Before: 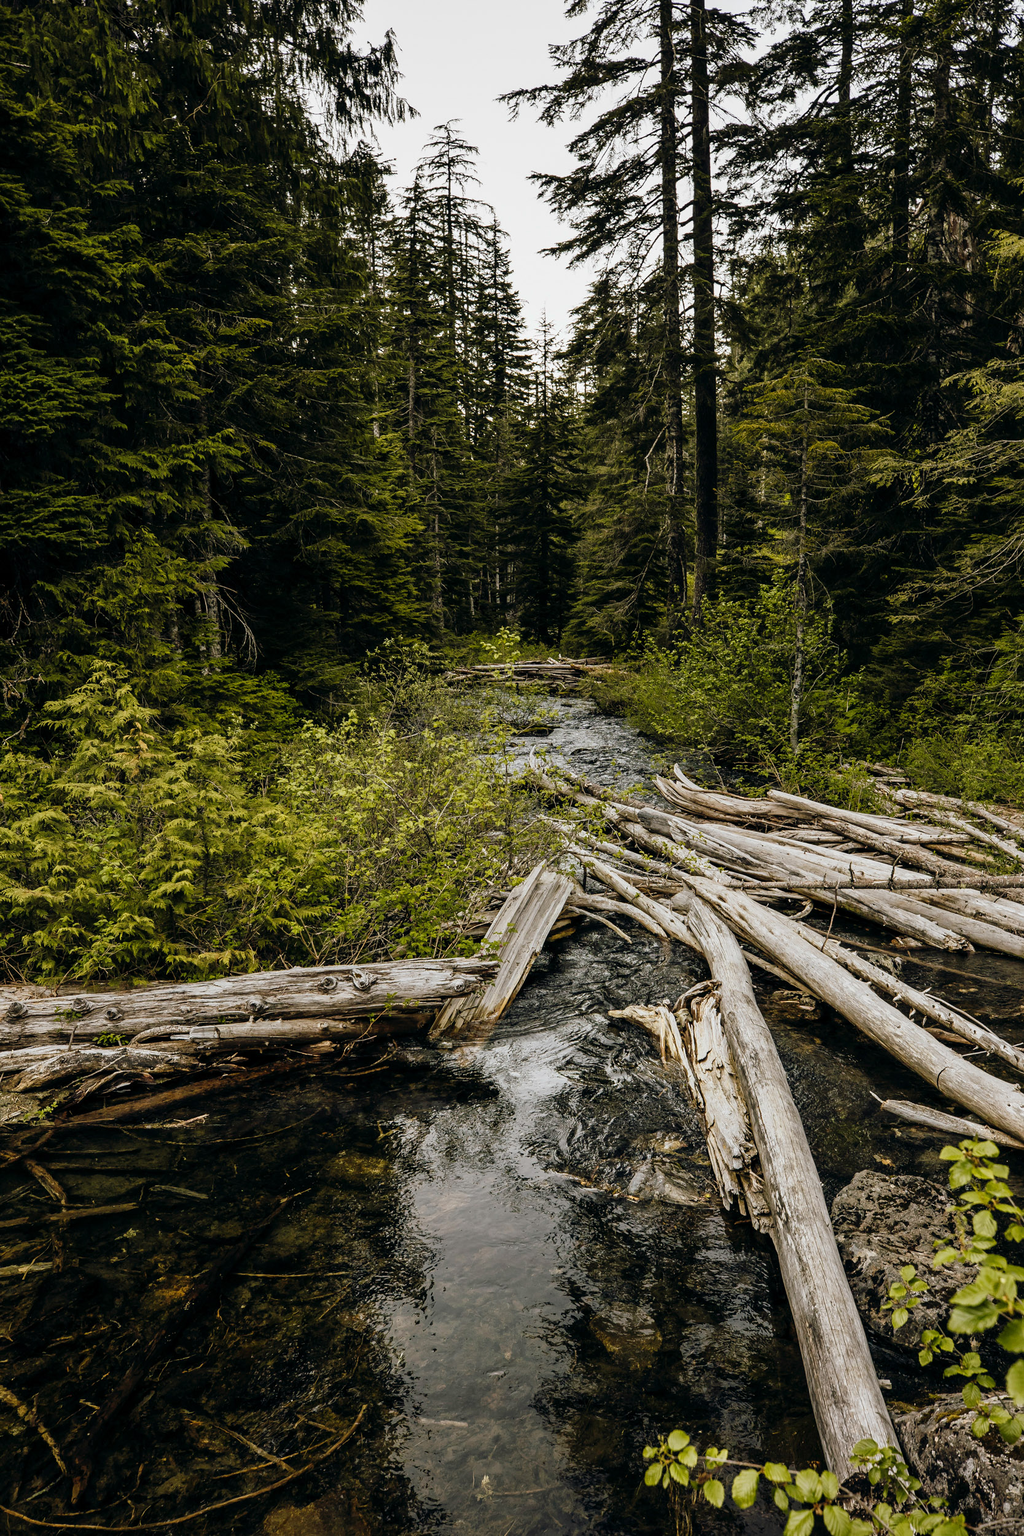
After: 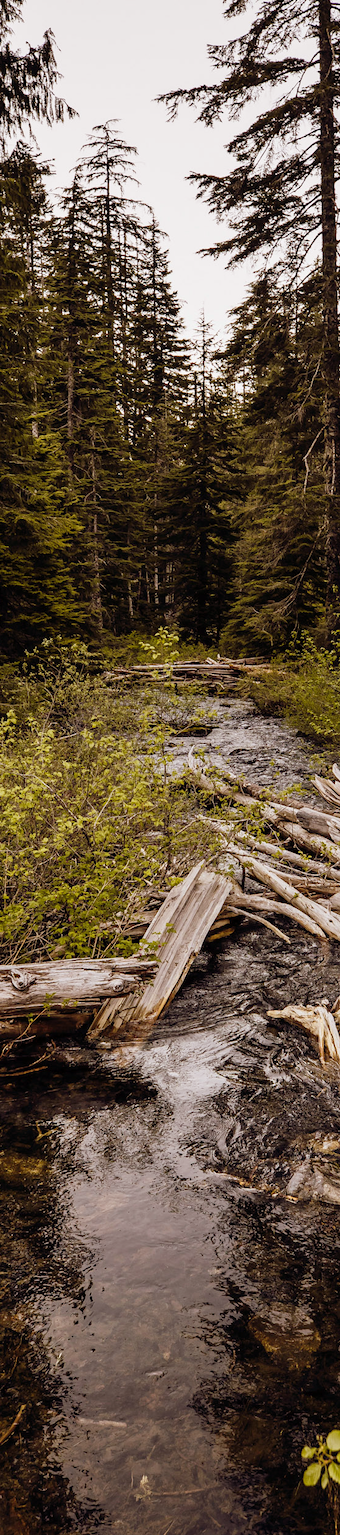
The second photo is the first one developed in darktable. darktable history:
crop: left 33.36%, right 33.36%
rgb levels: mode RGB, independent channels, levels [[0, 0.474, 1], [0, 0.5, 1], [0, 0.5, 1]]
